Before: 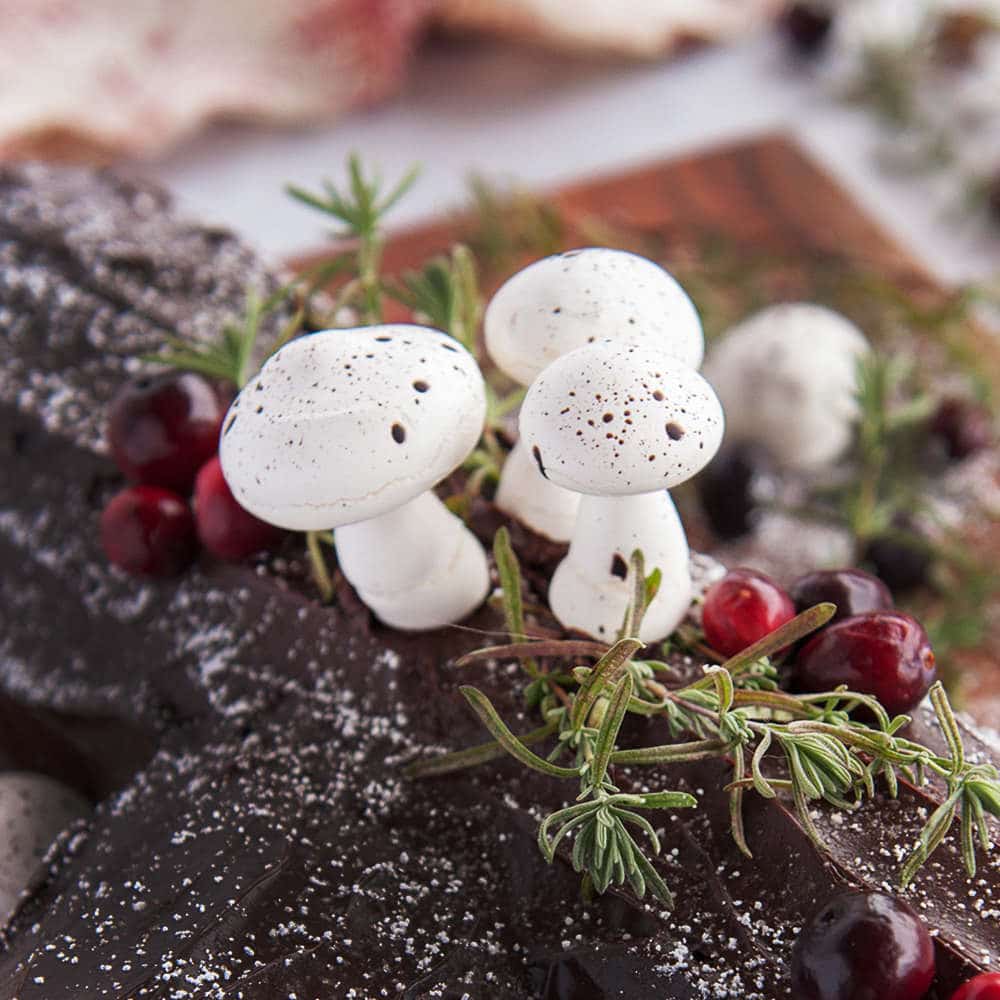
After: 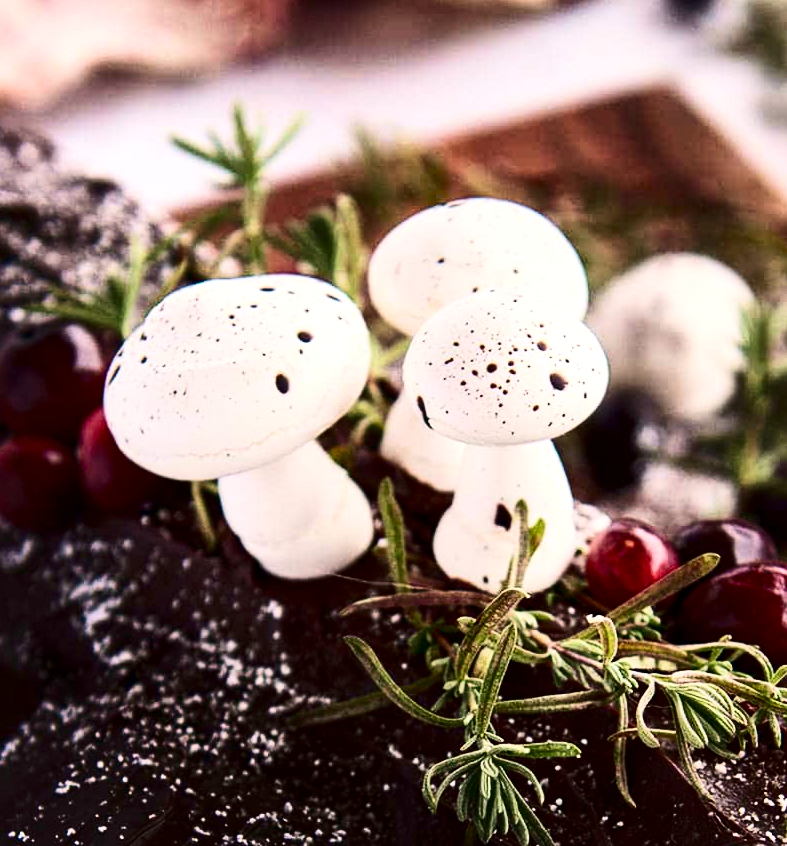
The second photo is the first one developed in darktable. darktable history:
tone equalizer: edges refinement/feathering 500, mask exposure compensation -1.57 EV, preserve details no
crop: left 11.68%, top 5.007%, right 9.603%, bottom 10.354%
velvia: on, module defaults
contrast brightness saturation: contrast 0.482, saturation -0.095
color balance rgb: highlights gain › chroma 1.653%, highlights gain › hue 56.34°, linear chroma grading › global chroma 14.376%, perceptual saturation grading › global saturation 4.781%
local contrast: mode bilateral grid, contrast 20, coarseness 49, detail 150%, midtone range 0.2
